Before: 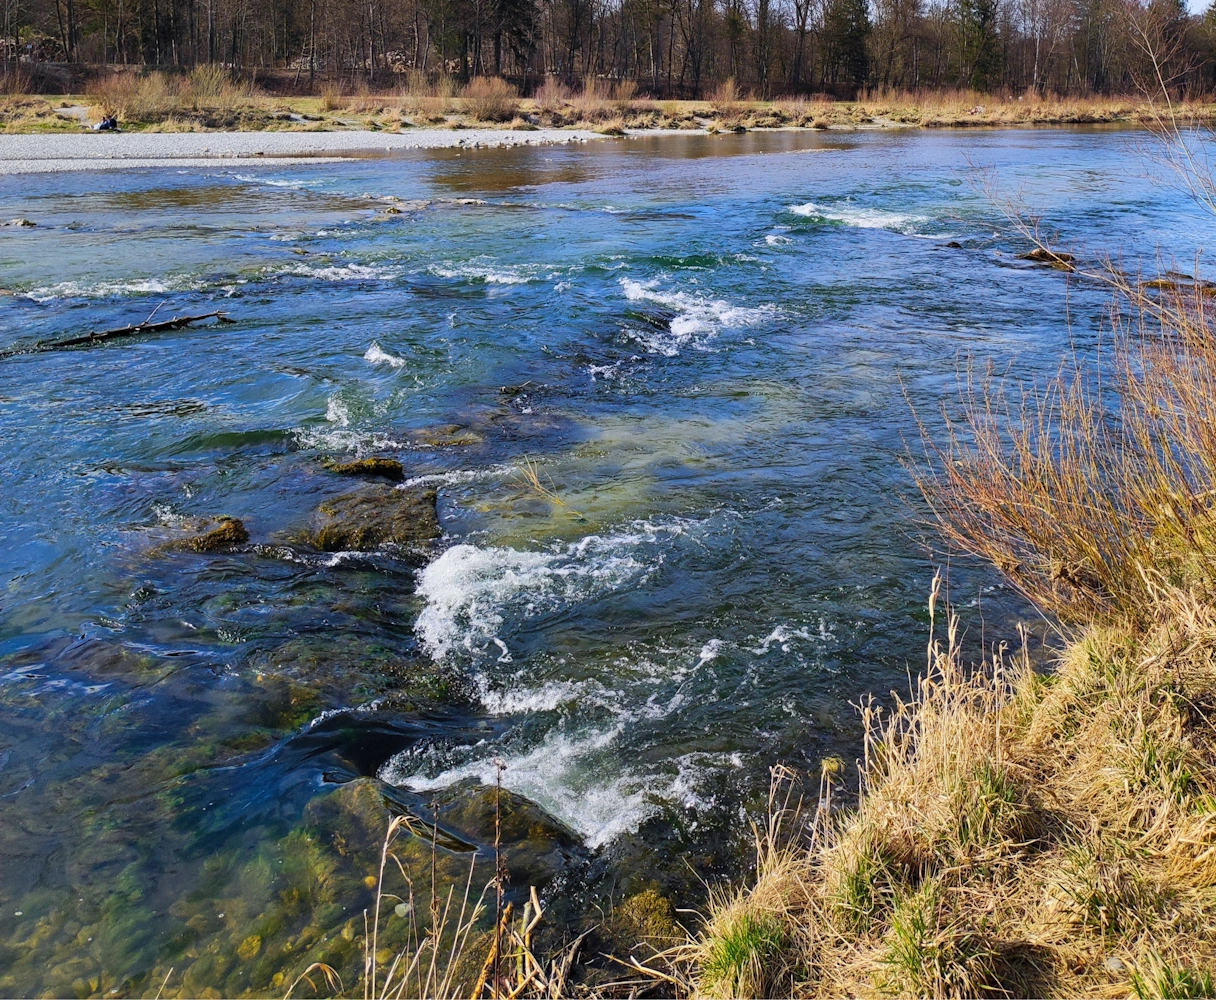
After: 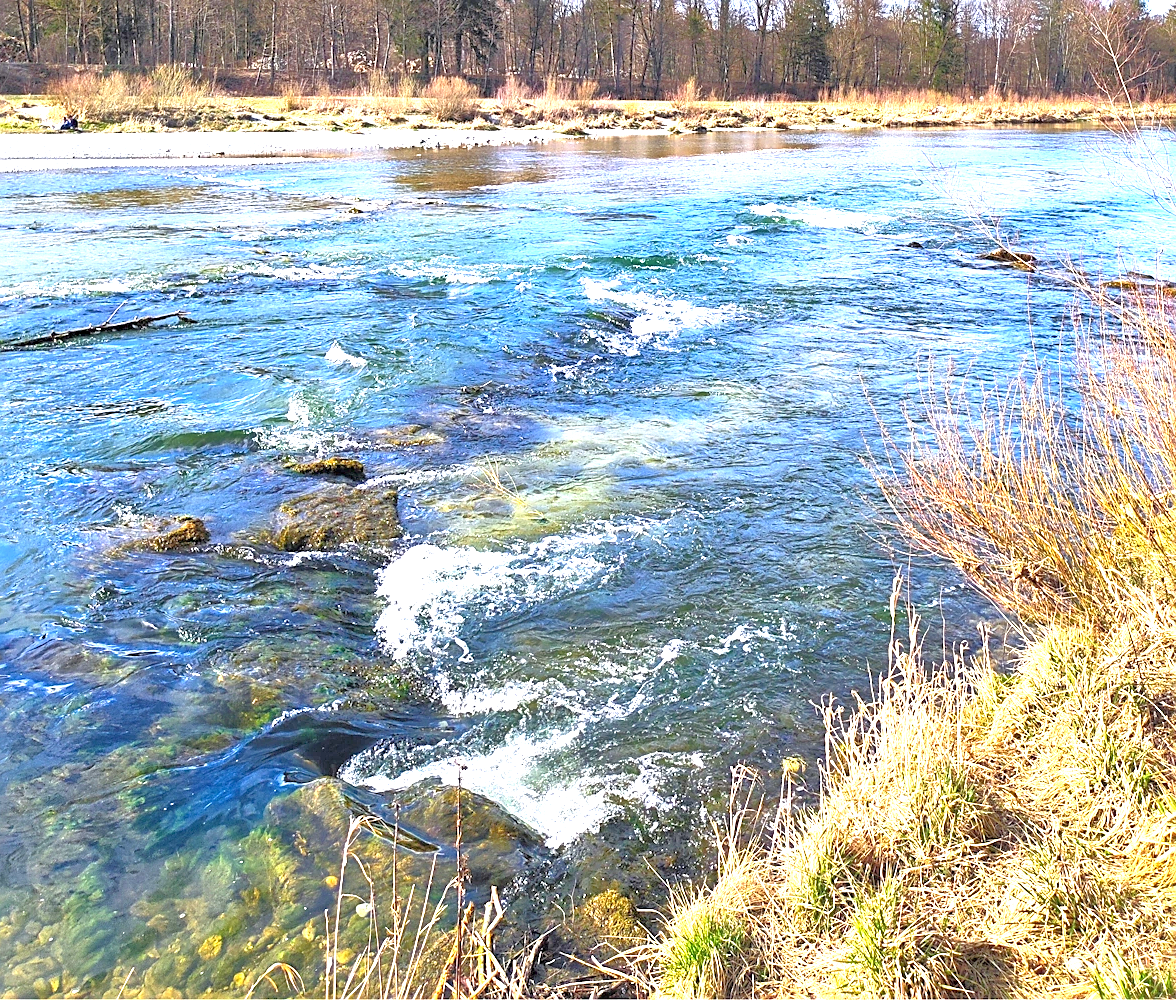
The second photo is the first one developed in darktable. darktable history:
tone equalizer: -7 EV 0.15 EV, -6 EV 0.633 EV, -5 EV 1.13 EV, -4 EV 1.31 EV, -3 EV 1.15 EV, -2 EV 0.6 EV, -1 EV 0.16 EV
exposure: black level correction 0, exposure 1.705 EV, compensate highlight preservation false
sharpen: on, module defaults
crop and rotate: left 3.221%
